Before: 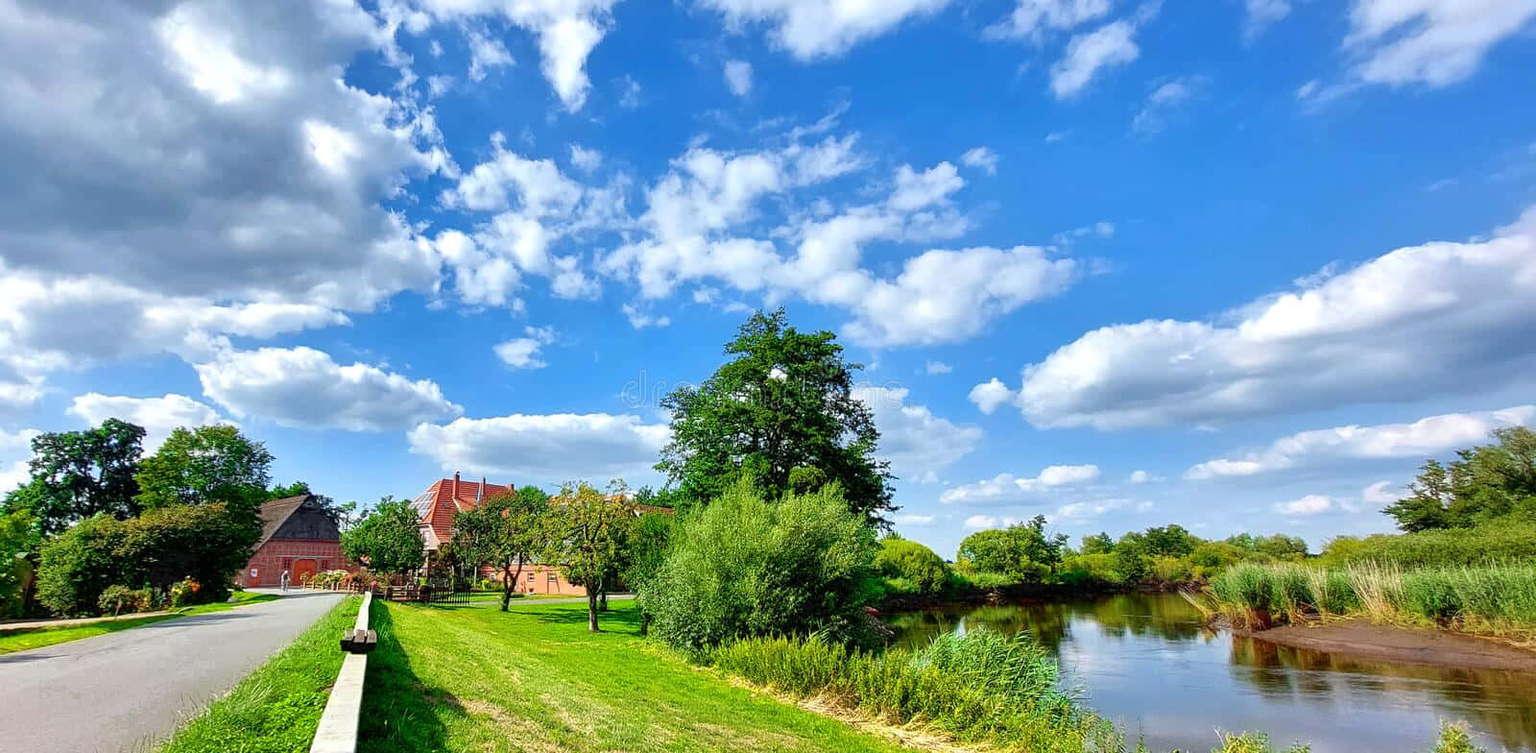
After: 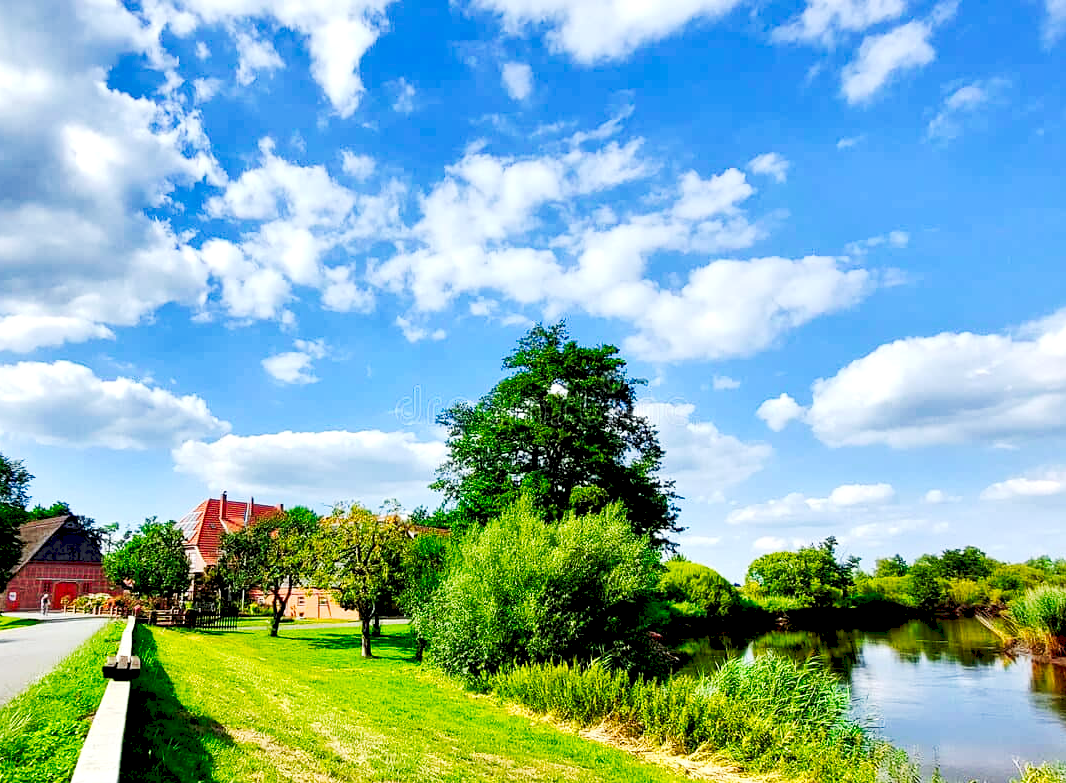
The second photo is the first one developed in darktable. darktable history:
crop and rotate: left 15.754%, right 17.579%
tone curve: curves: ch0 [(0, 0) (0.003, 0.117) (0.011, 0.118) (0.025, 0.123) (0.044, 0.13) (0.069, 0.137) (0.1, 0.149) (0.136, 0.157) (0.177, 0.184) (0.224, 0.217) (0.277, 0.257) (0.335, 0.324) (0.399, 0.406) (0.468, 0.511) (0.543, 0.609) (0.623, 0.712) (0.709, 0.8) (0.801, 0.877) (0.898, 0.938) (1, 1)], preserve colors none
exposure: black level correction 0.025, exposure 0.182 EV, compensate highlight preservation false
